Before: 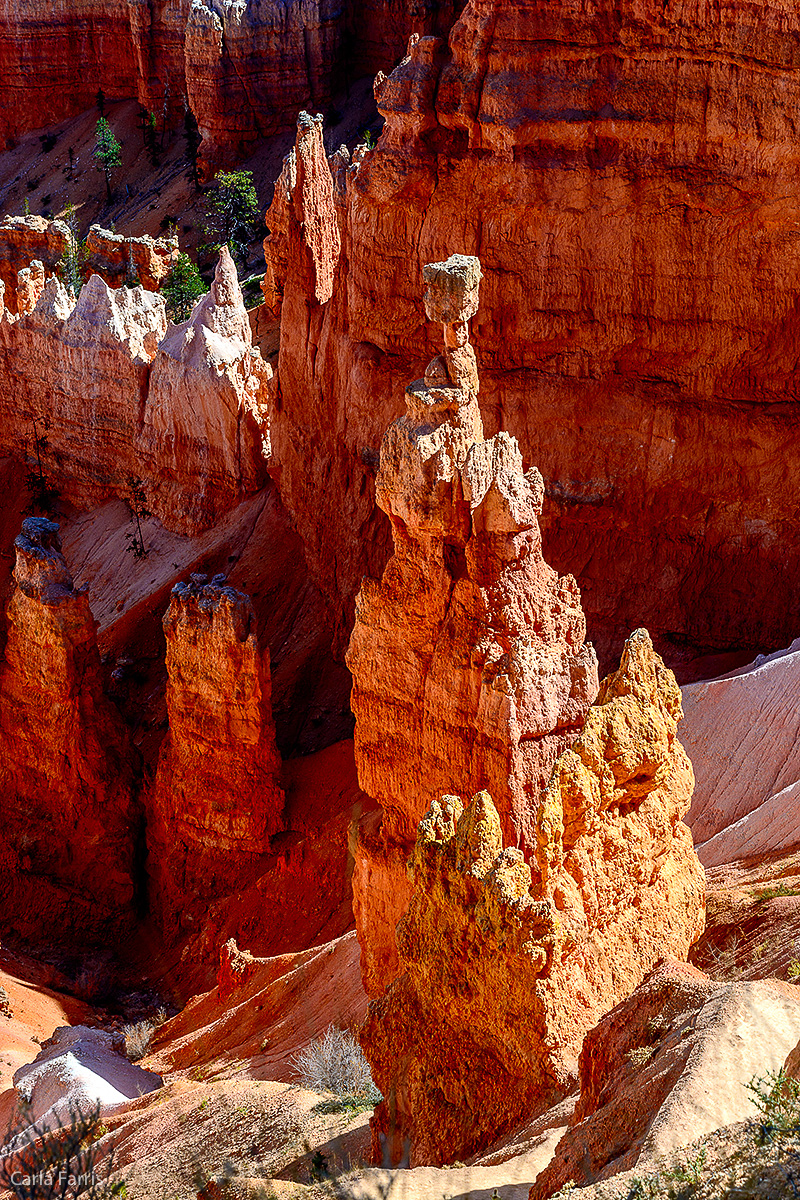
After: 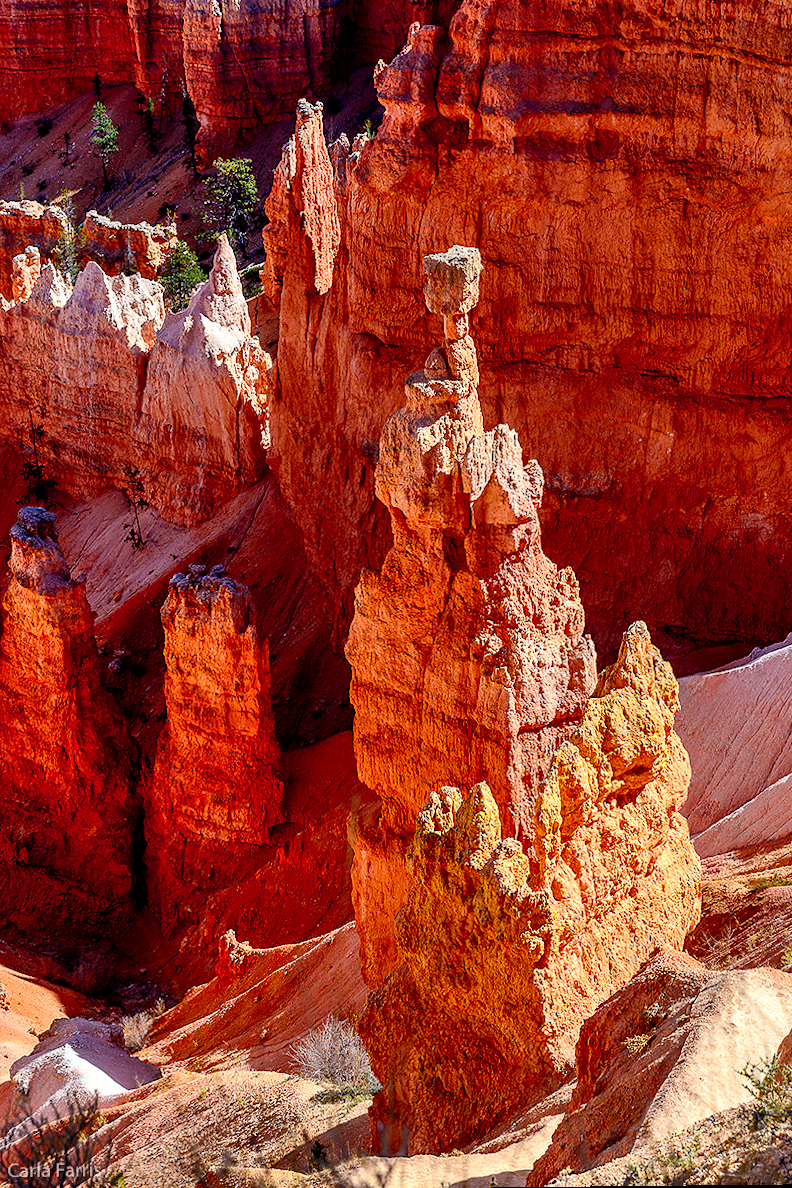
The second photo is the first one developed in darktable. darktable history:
exposure: black level correction 0.001, compensate highlight preservation false
rotate and perspective: rotation 0.174°, lens shift (vertical) 0.013, lens shift (horizontal) 0.019, shear 0.001, automatic cropping original format, crop left 0.007, crop right 0.991, crop top 0.016, crop bottom 0.997
shadows and highlights: soften with gaussian
rgb levels: mode RGB, independent channels, levels [[0, 0.474, 1], [0, 0.5, 1], [0, 0.5, 1]]
